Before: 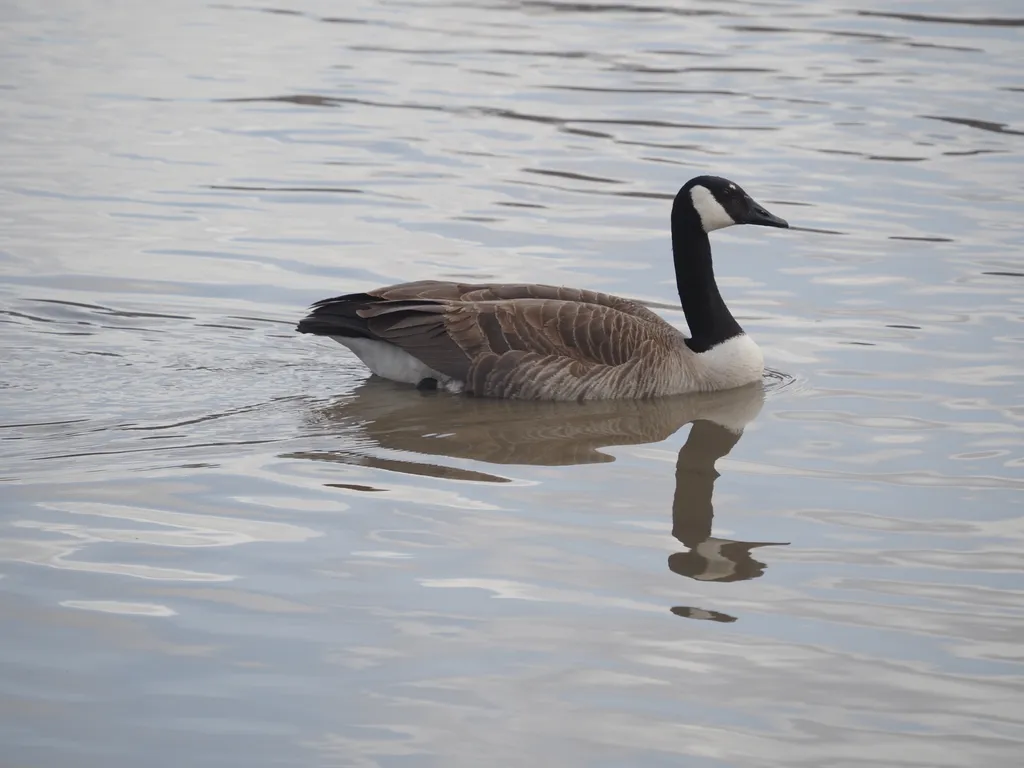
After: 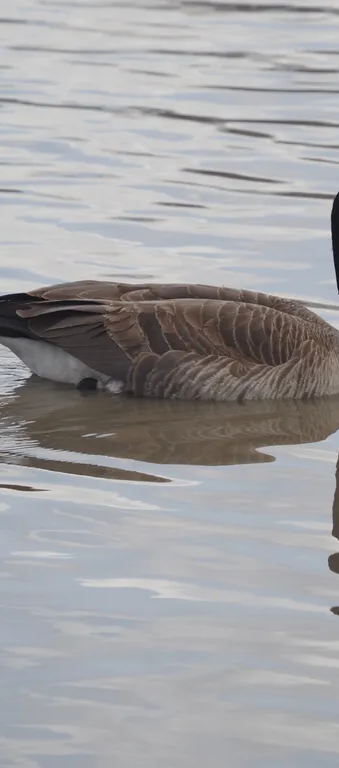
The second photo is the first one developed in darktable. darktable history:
crop: left 33.205%, right 33.663%
